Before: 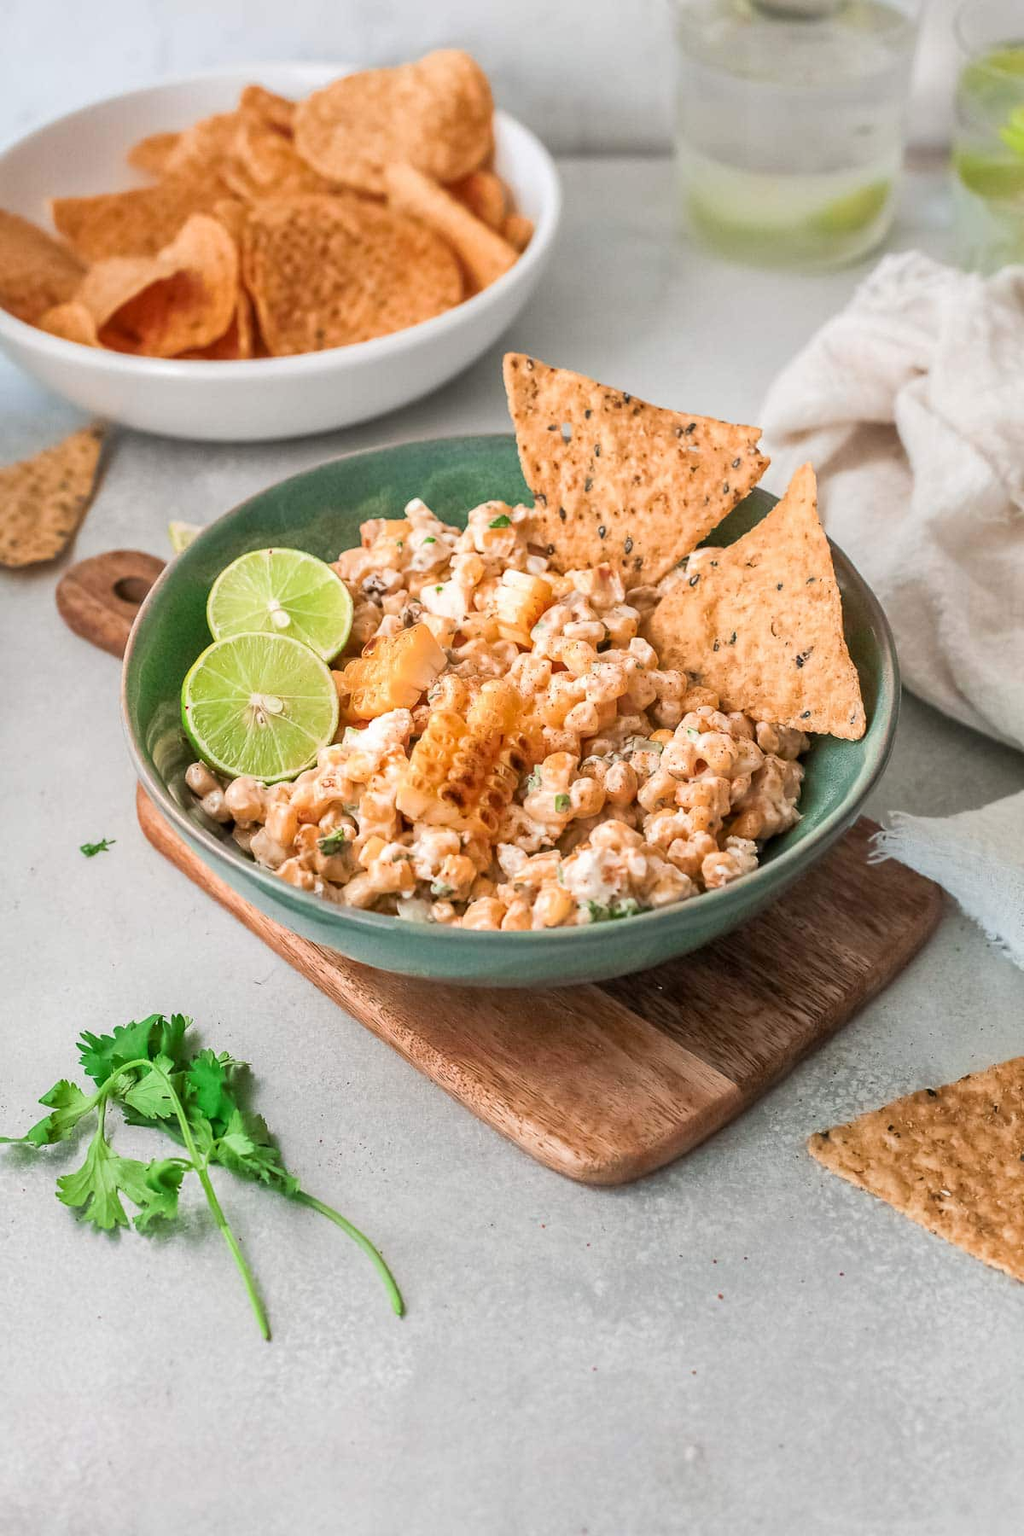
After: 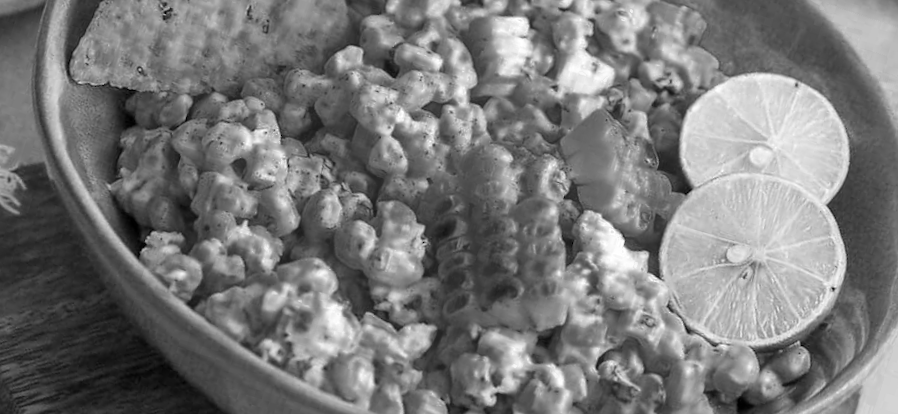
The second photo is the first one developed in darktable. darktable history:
rotate and perspective: rotation -2°, crop left 0.022, crop right 0.978, crop top 0.049, crop bottom 0.951
crop and rotate: angle 16.12°, top 30.835%, bottom 35.653%
color zones: curves: ch0 [(0.002, 0.589) (0.107, 0.484) (0.146, 0.249) (0.217, 0.352) (0.309, 0.525) (0.39, 0.404) (0.455, 0.169) (0.597, 0.055) (0.724, 0.212) (0.775, 0.691) (0.869, 0.571) (1, 0.587)]; ch1 [(0, 0) (0.143, 0) (0.286, 0) (0.429, 0) (0.571, 0) (0.714, 0) (0.857, 0)]
